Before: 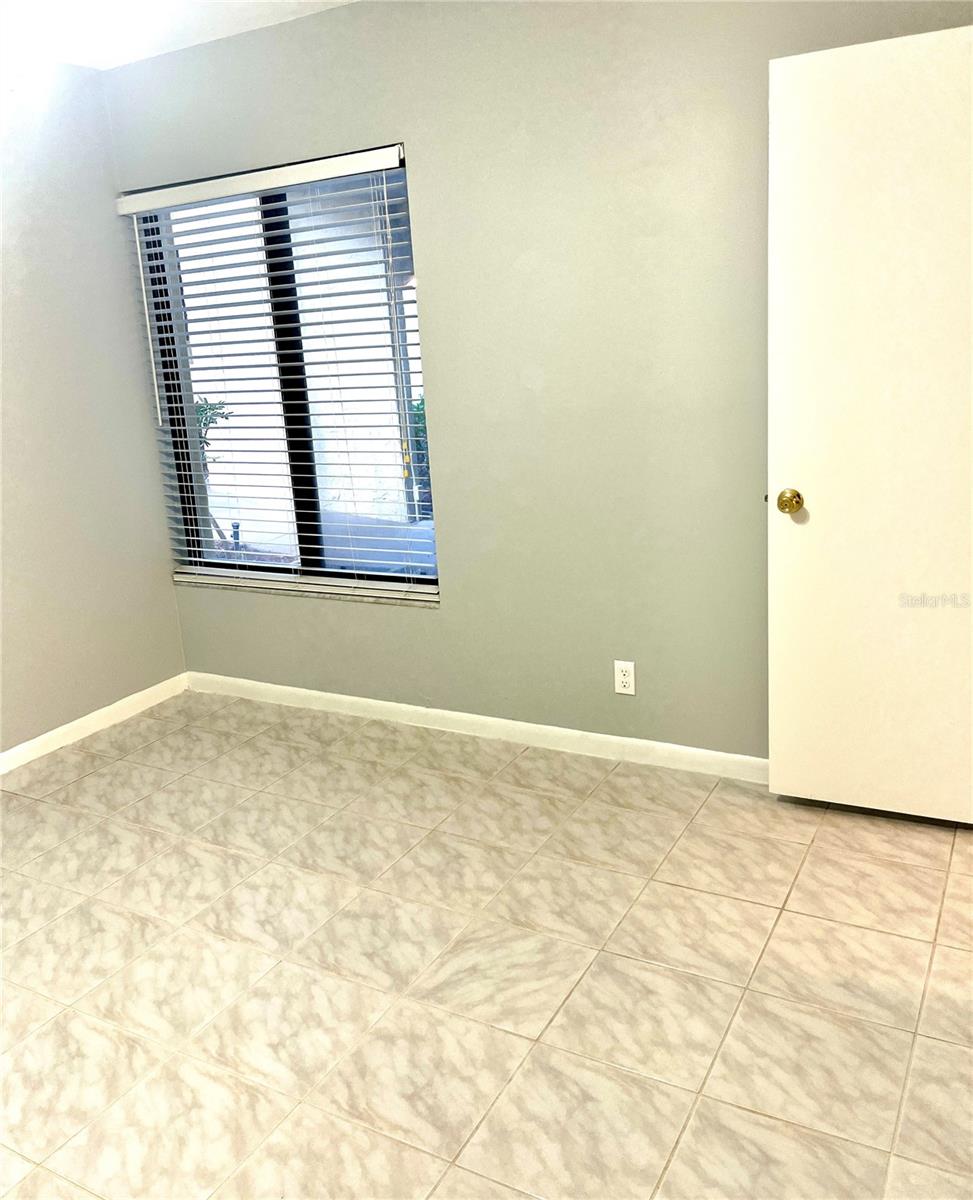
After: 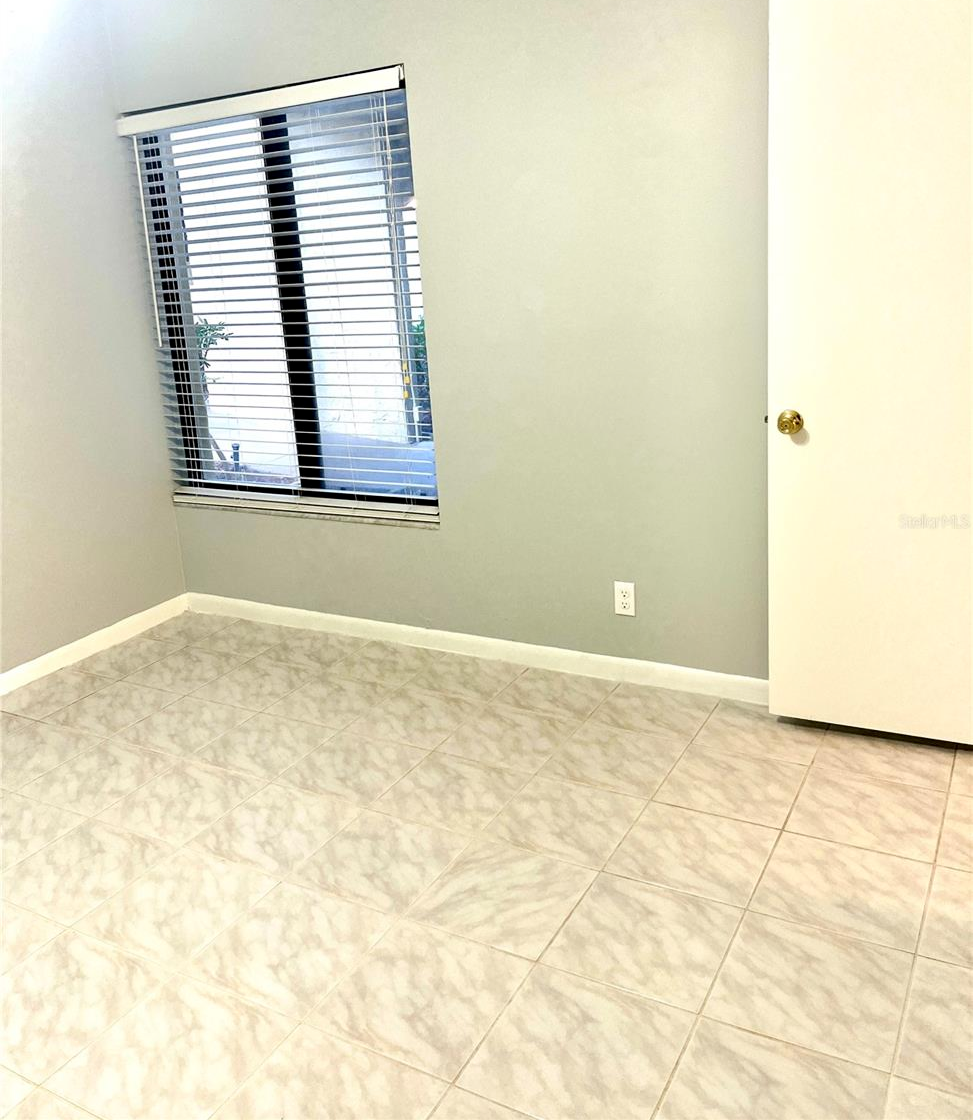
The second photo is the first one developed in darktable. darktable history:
exposure: black level correction 0.001, compensate highlight preservation false
shadows and highlights: shadows -30.19, highlights 30.68
crop and rotate: top 6.585%
